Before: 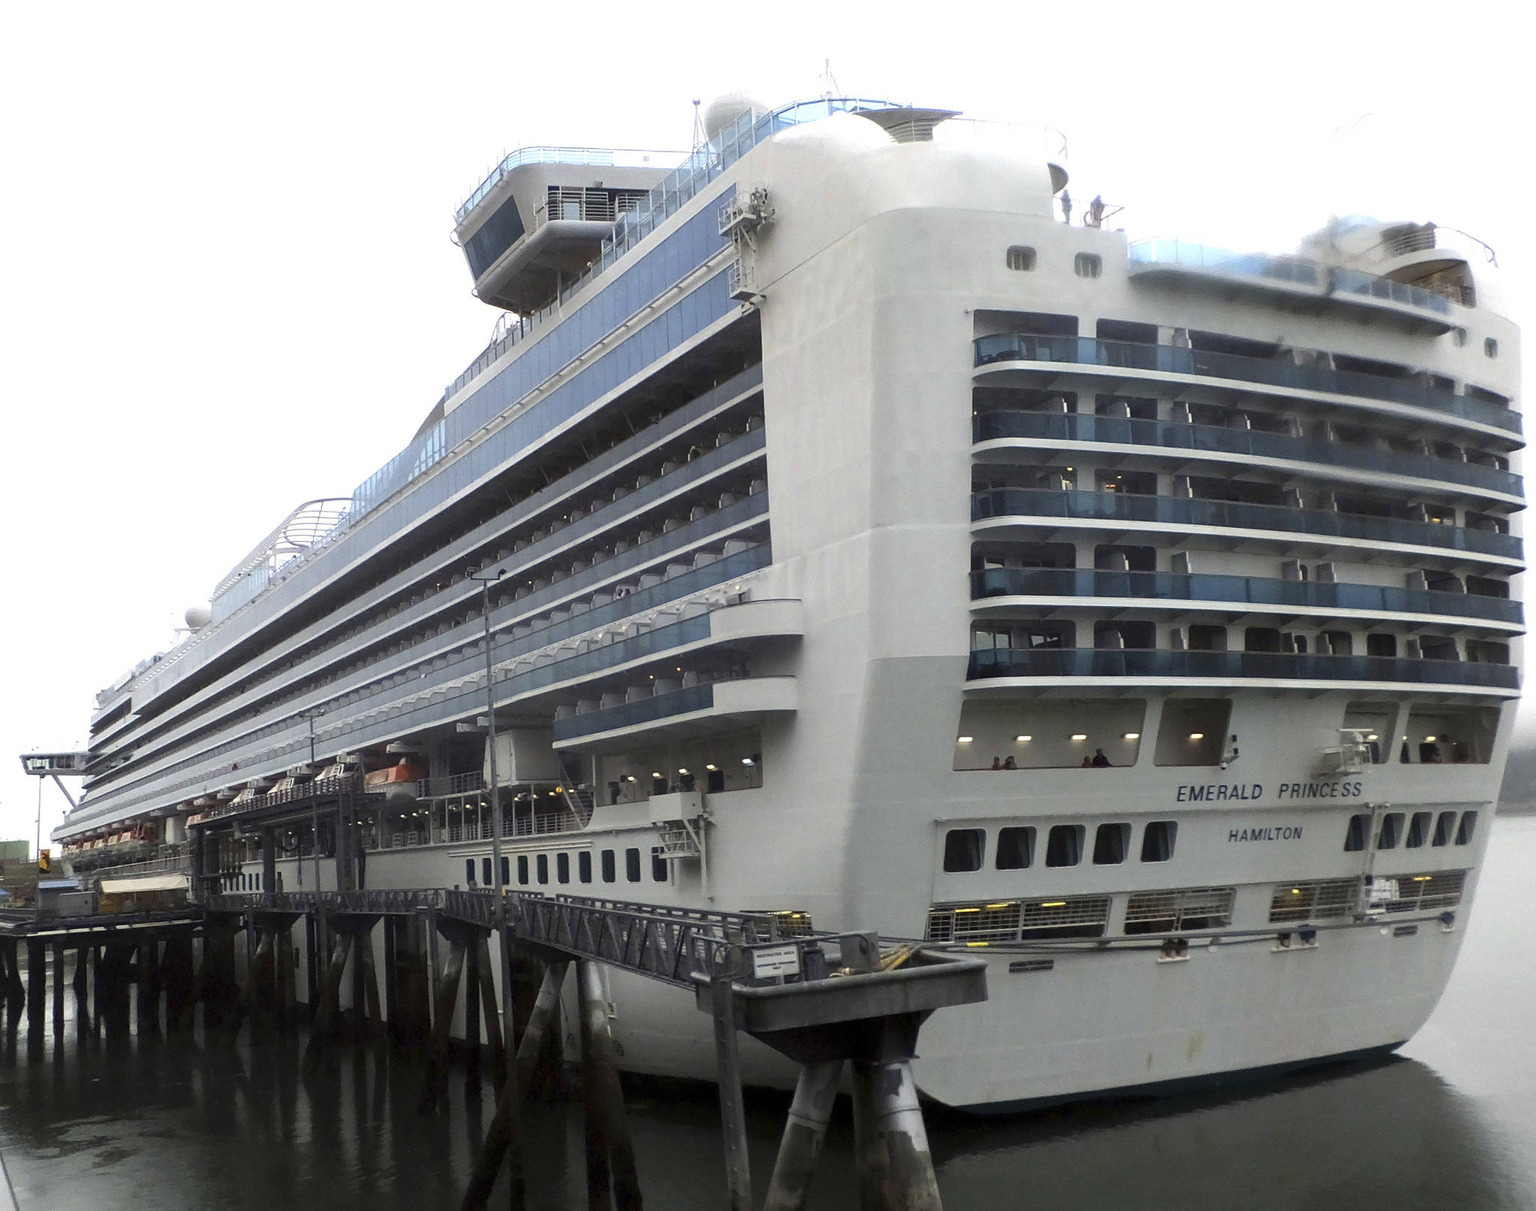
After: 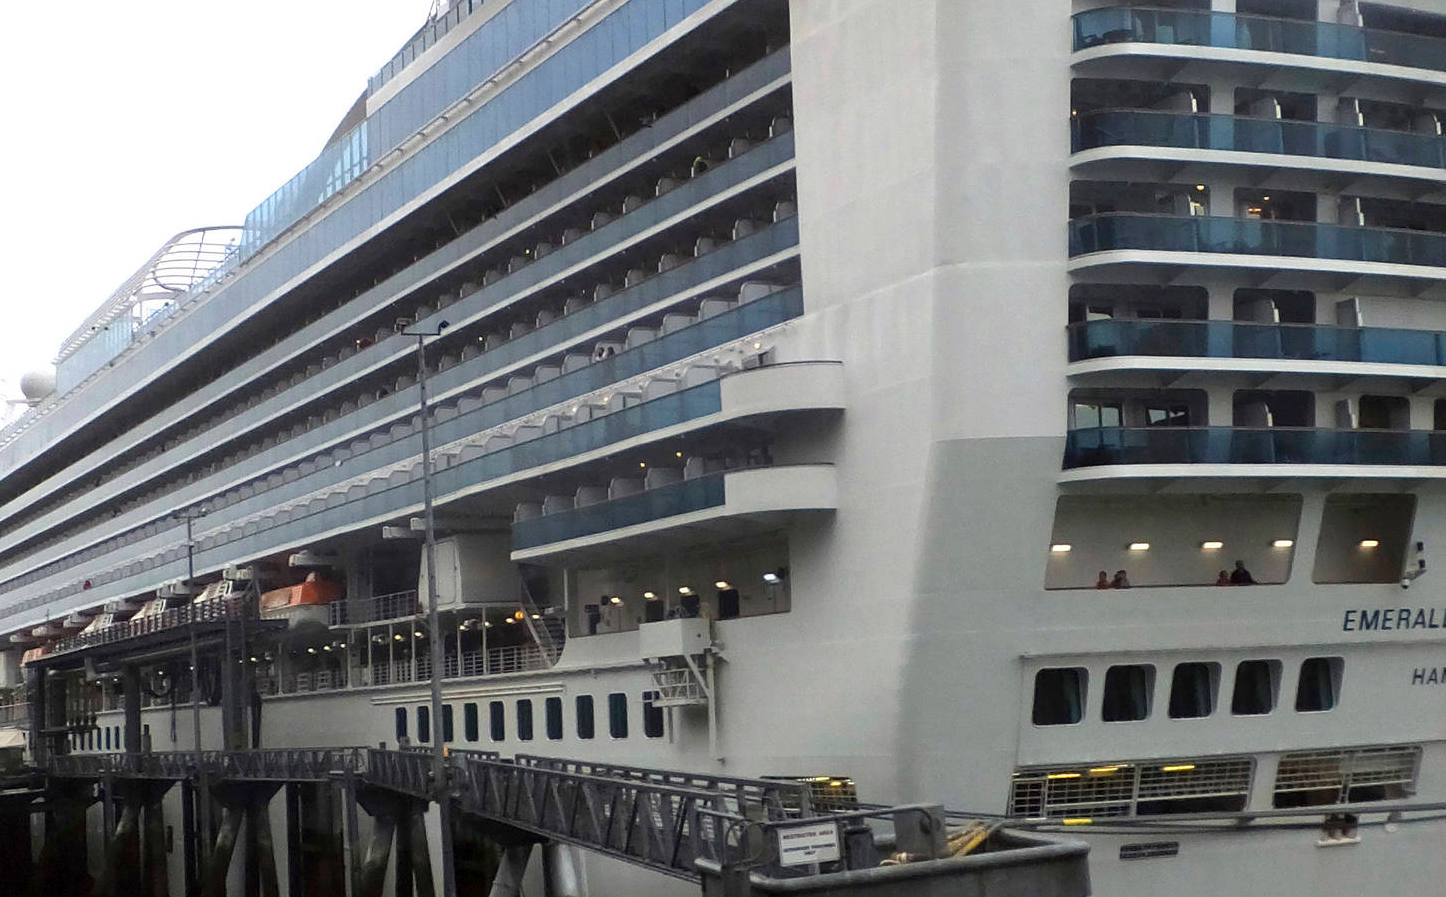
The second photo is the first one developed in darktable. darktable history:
color zones: curves: ch1 [(0, 0.513) (0.143, 0.524) (0.286, 0.511) (0.429, 0.506) (0.571, 0.503) (0.714, 0.503) (0.857, 0.508) (1, 0.513)], mix 26.55%
crop: left 11.065%, top 27.162%, right 18.311%, bottom 17.261%
